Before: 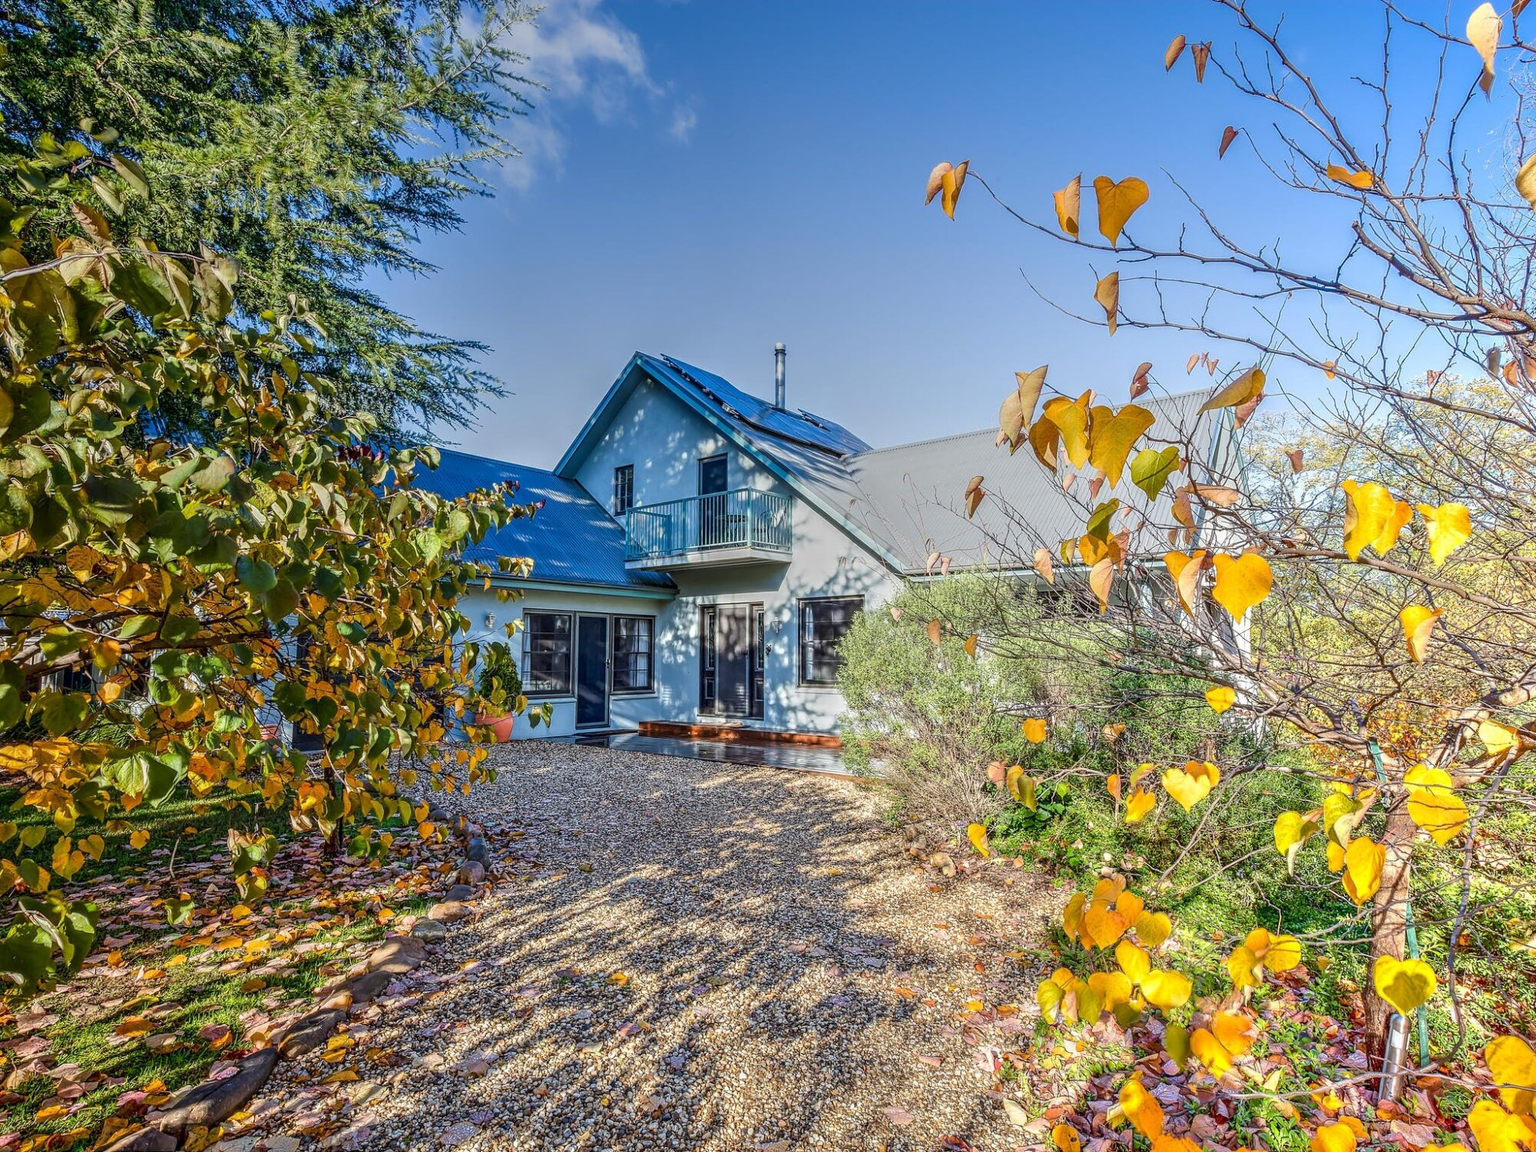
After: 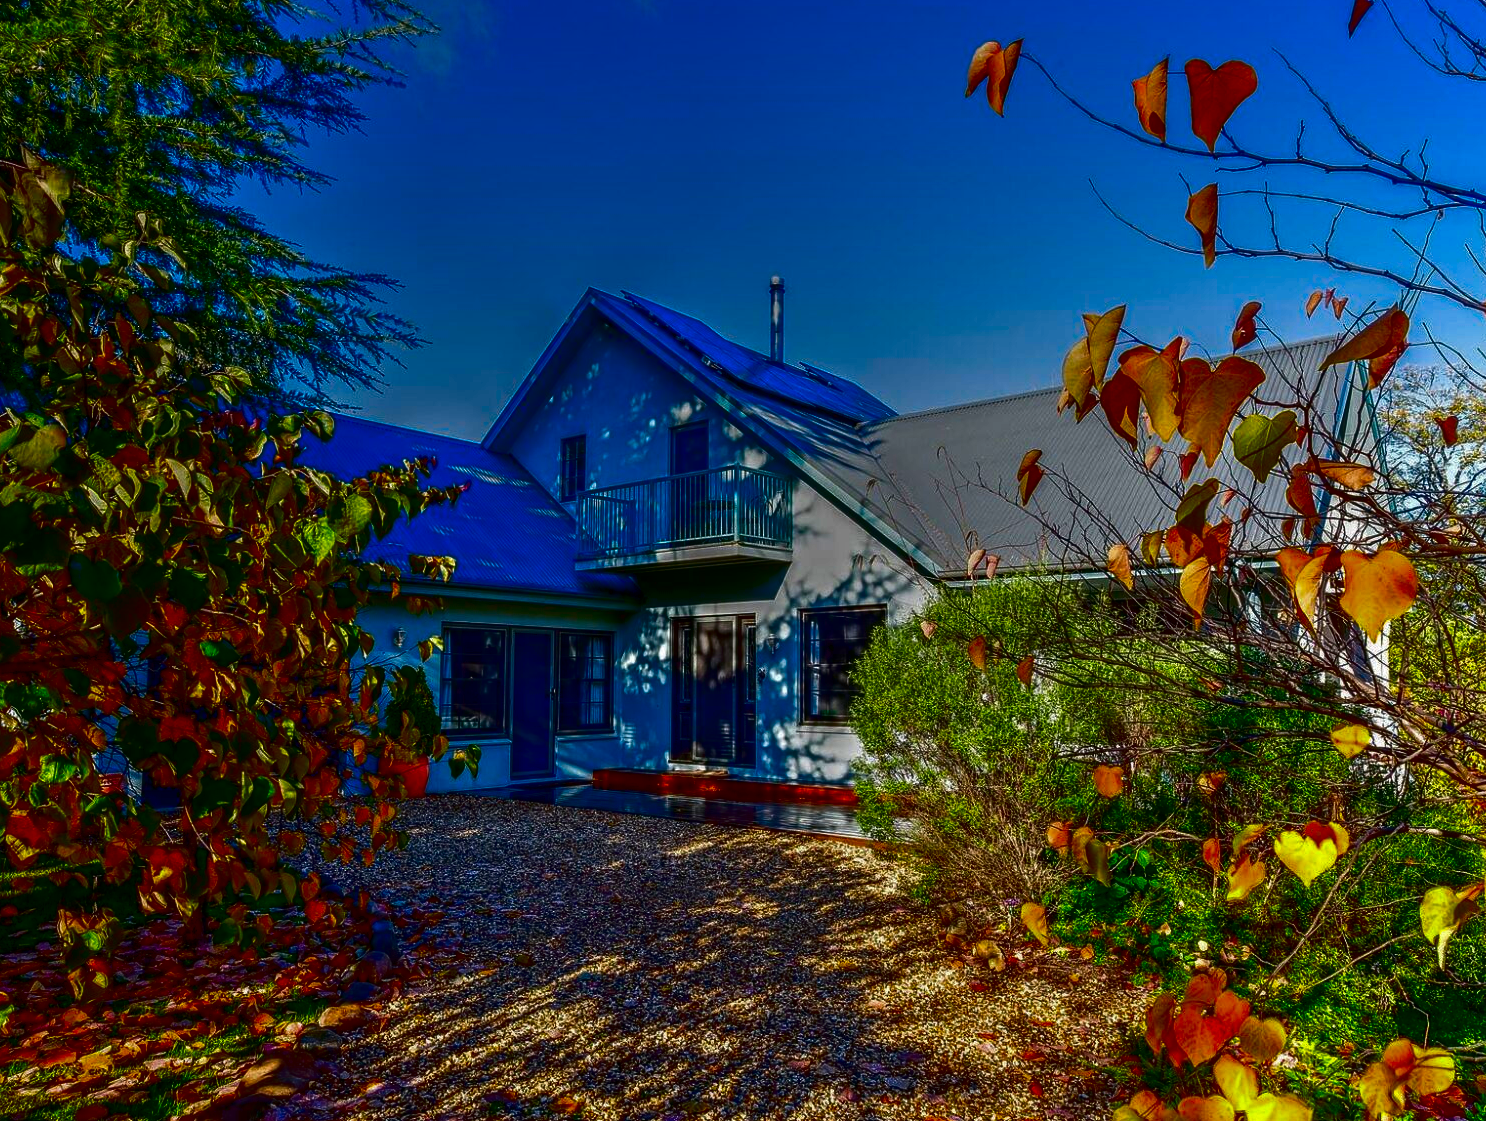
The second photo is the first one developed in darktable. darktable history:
contrast brightness saturation: brightness -0.986, saturation 0.999
crop and rotate: left 11.951%, top 11.376%, right 13.746%, bottom 13.826%
